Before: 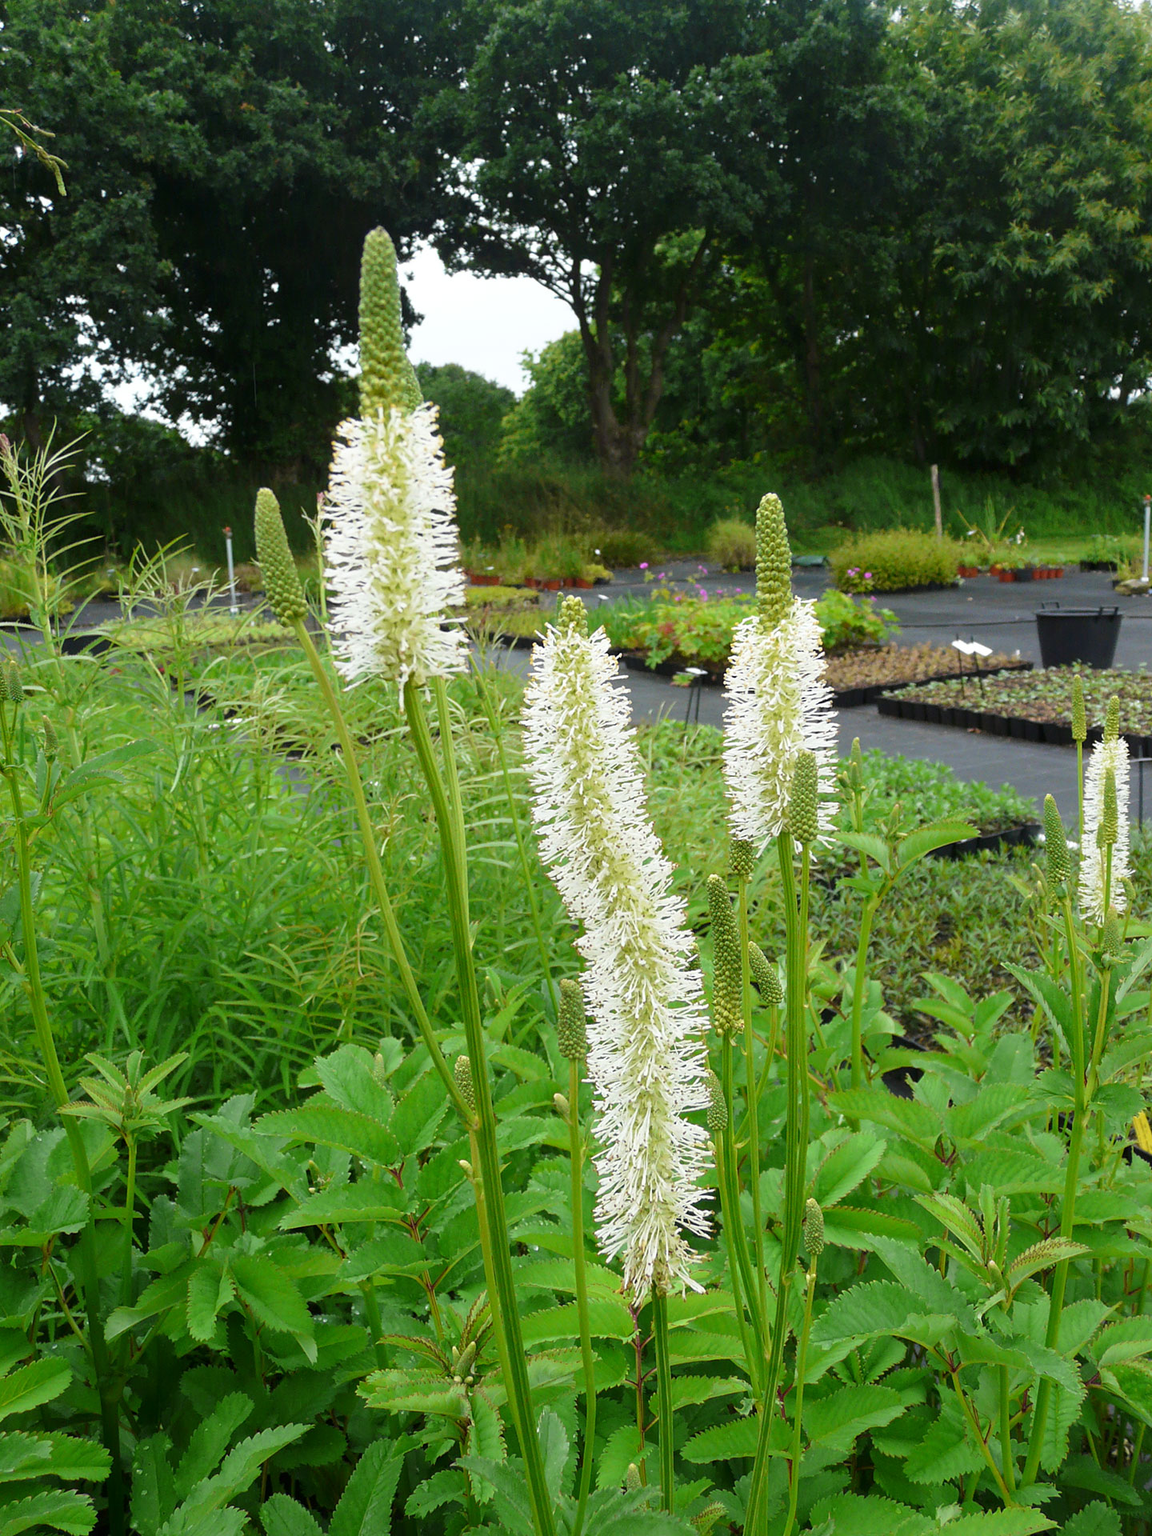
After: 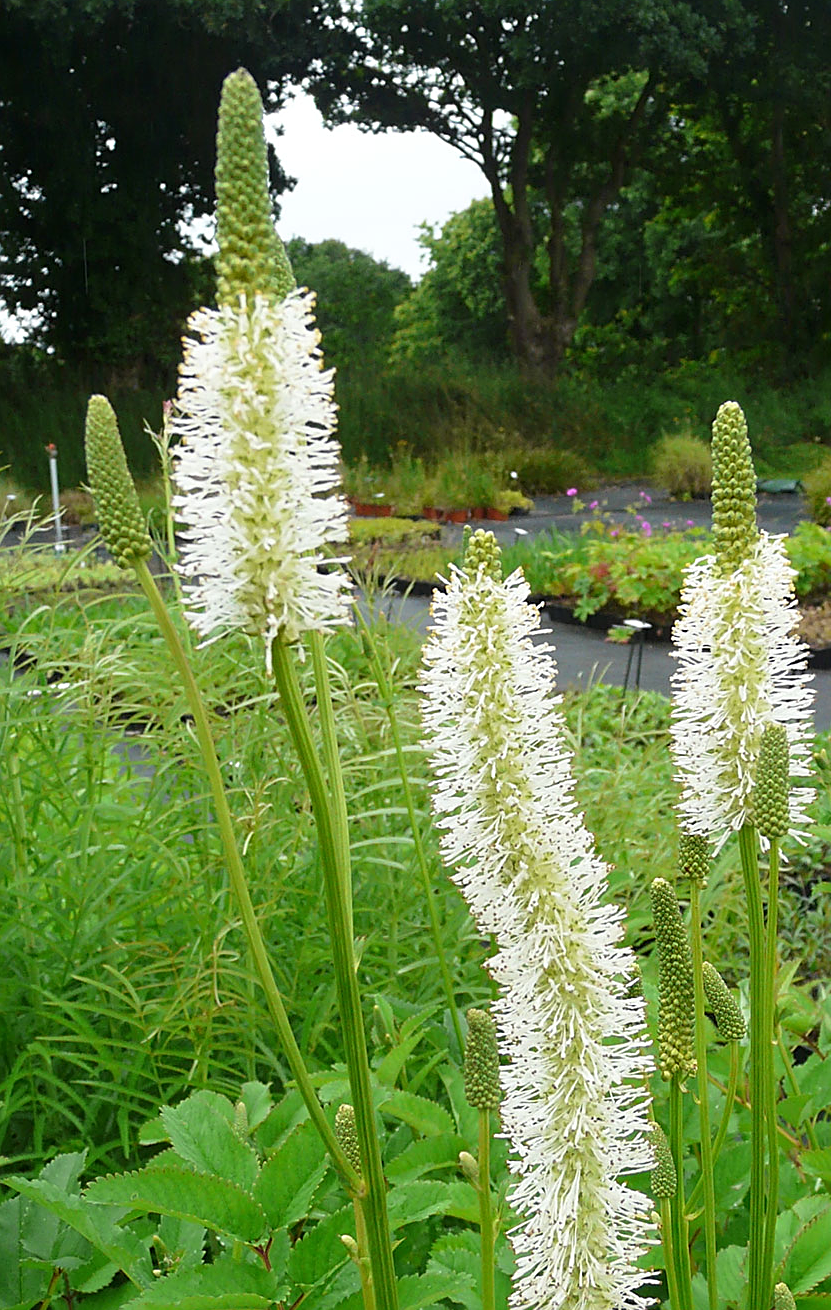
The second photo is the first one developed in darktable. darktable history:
crop: left 16.202%, top 11.208%, right 26.045%, bottom 20.557%
sharpen: on, module defaults
